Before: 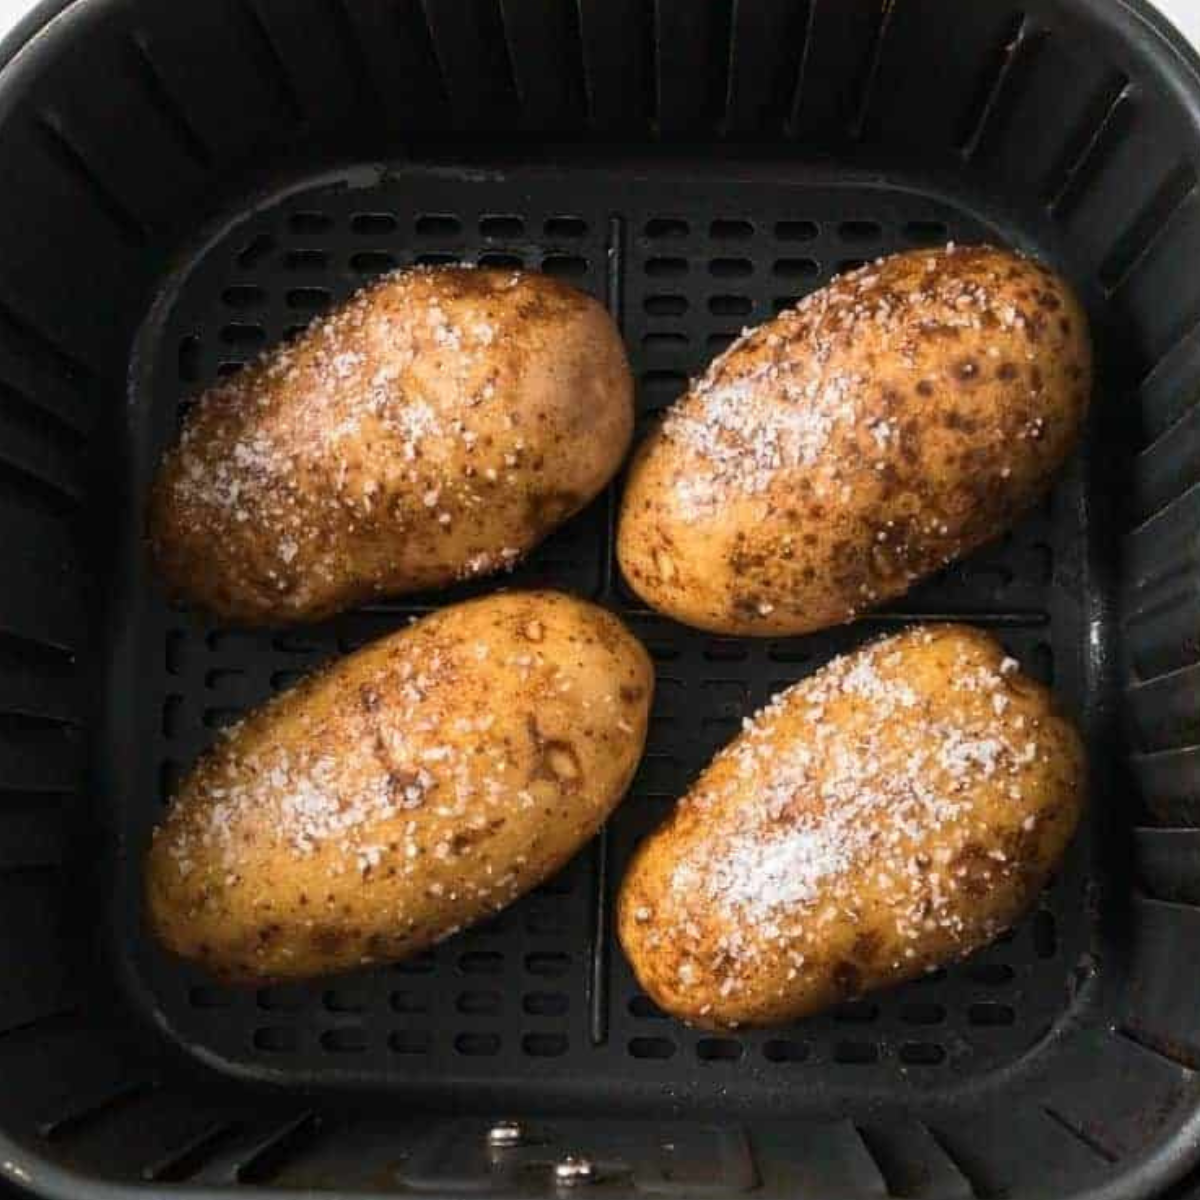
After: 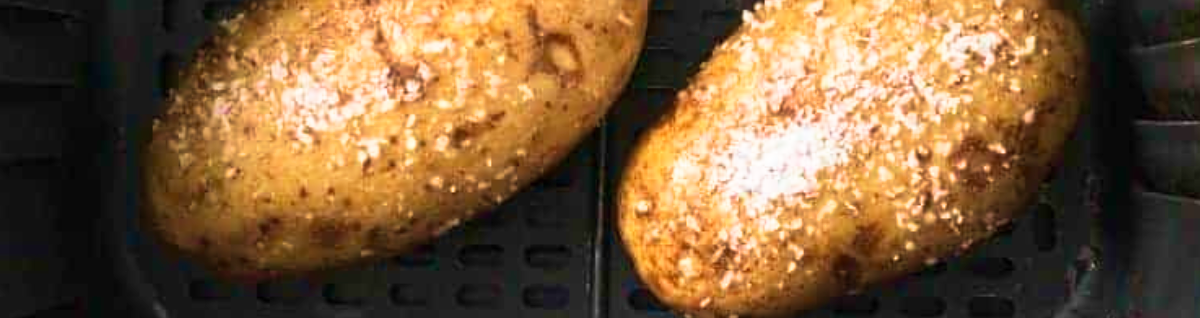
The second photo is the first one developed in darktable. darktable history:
crop and rotate: top 58.936%, bottom 14.534%
base curve: curves: ch0 [(0, 0) (0.688, 0.865) (1, 1)], preserve colors none
velvia: strength 73.37%
